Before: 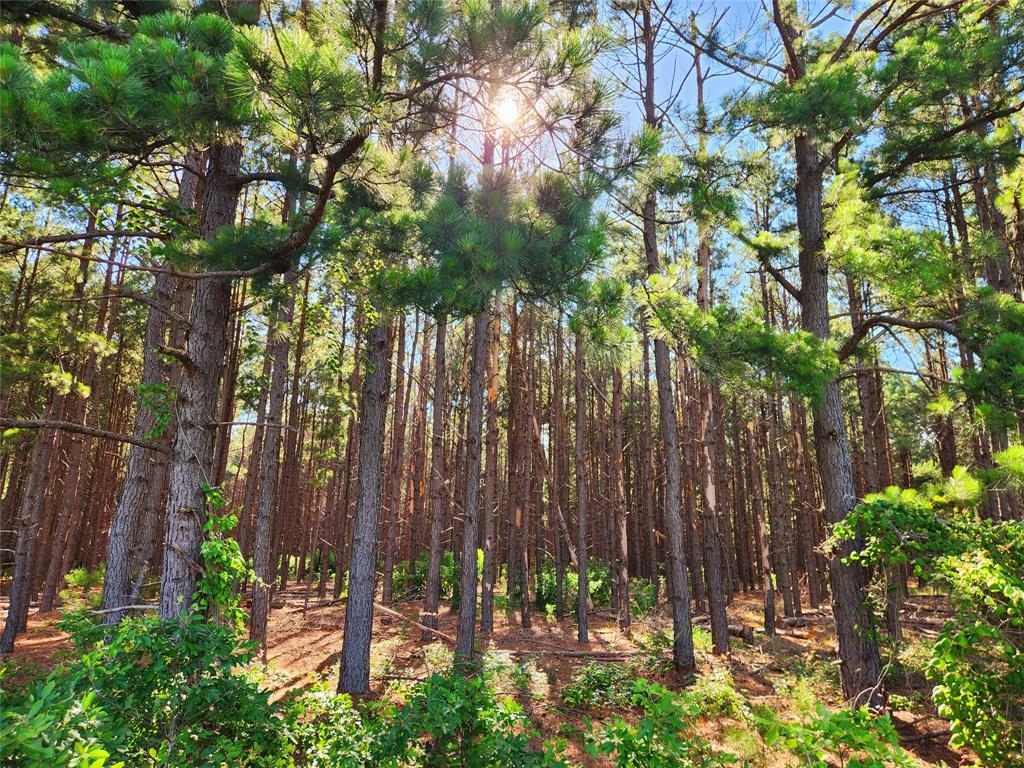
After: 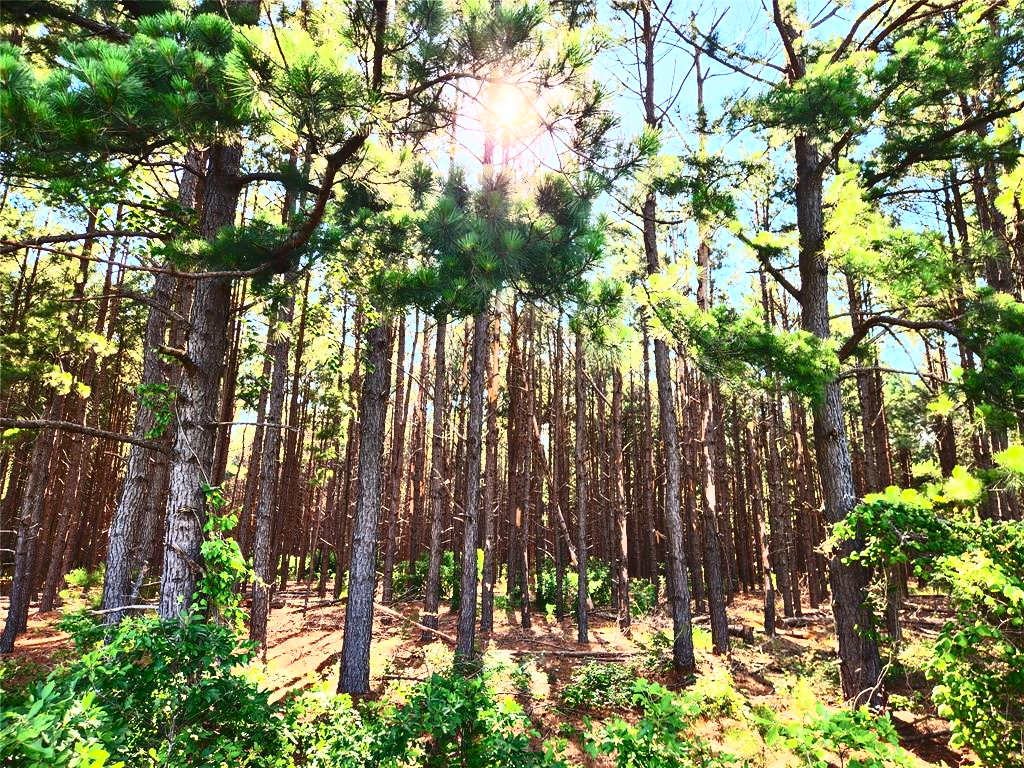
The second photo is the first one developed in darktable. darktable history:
contrast brightness saturation: contrast 0.62, brightness 0.34, saturation 0.14
